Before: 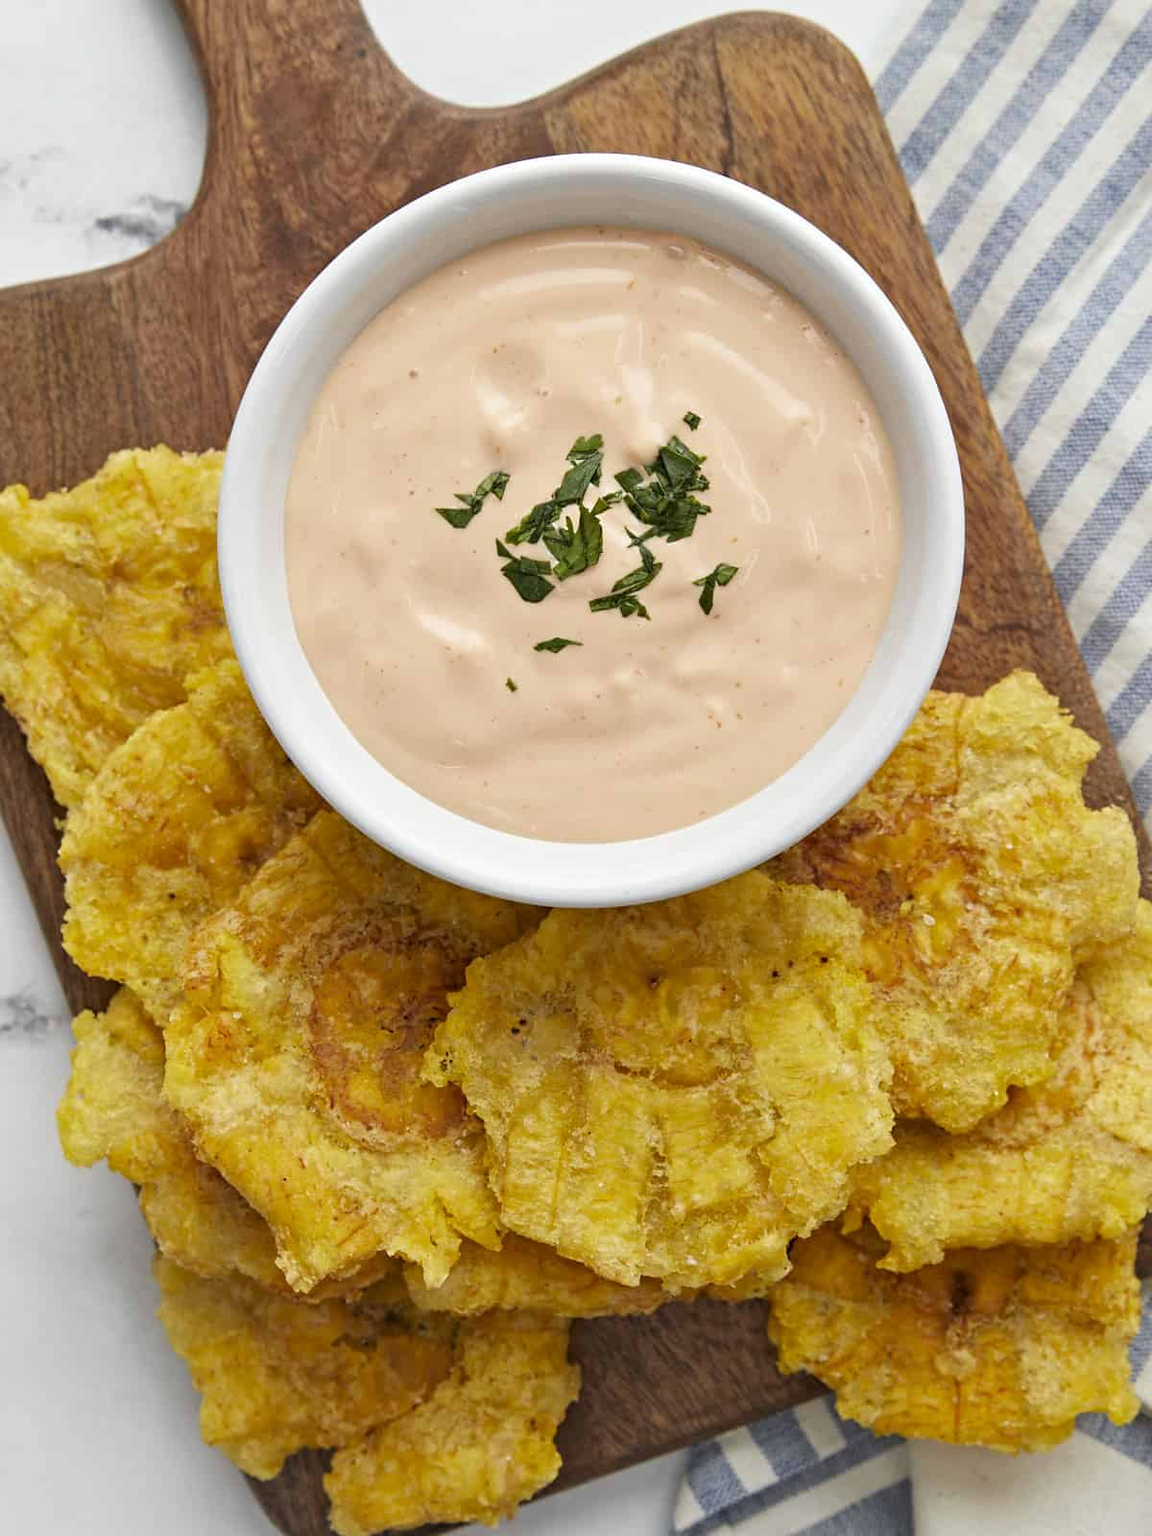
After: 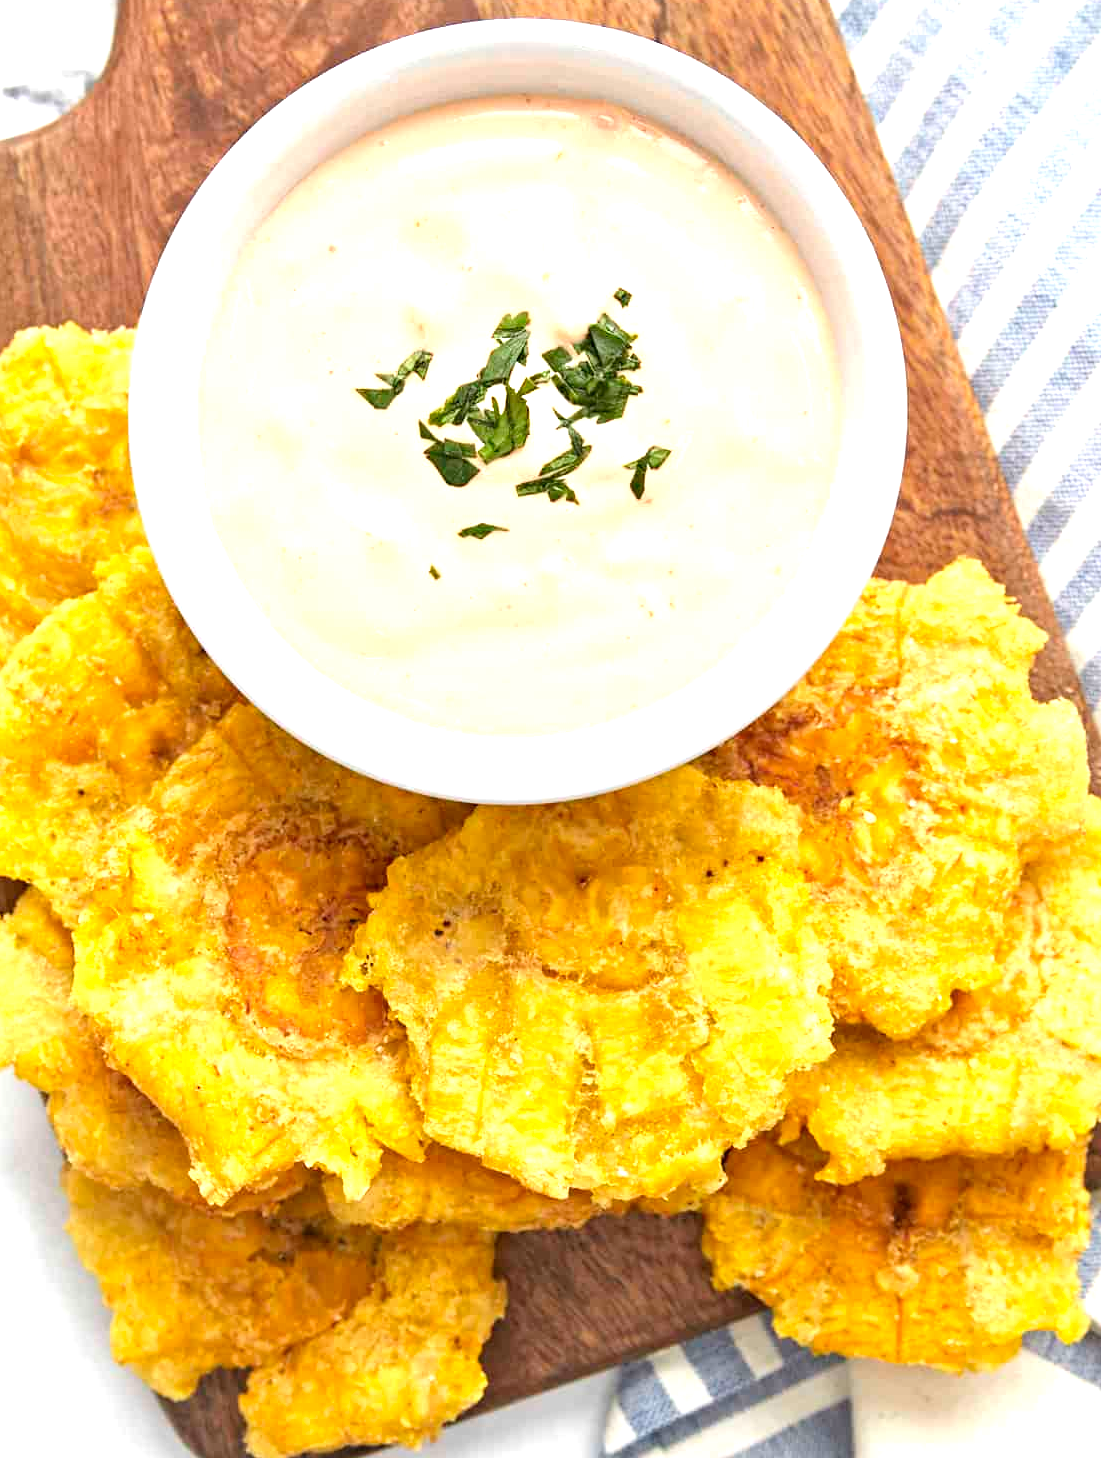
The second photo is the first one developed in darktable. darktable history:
crop and rotate: left 8.212%, top 8.839%
exposure: black level correction 0, exposure 1.2 EV, compensate highlight preservation false
